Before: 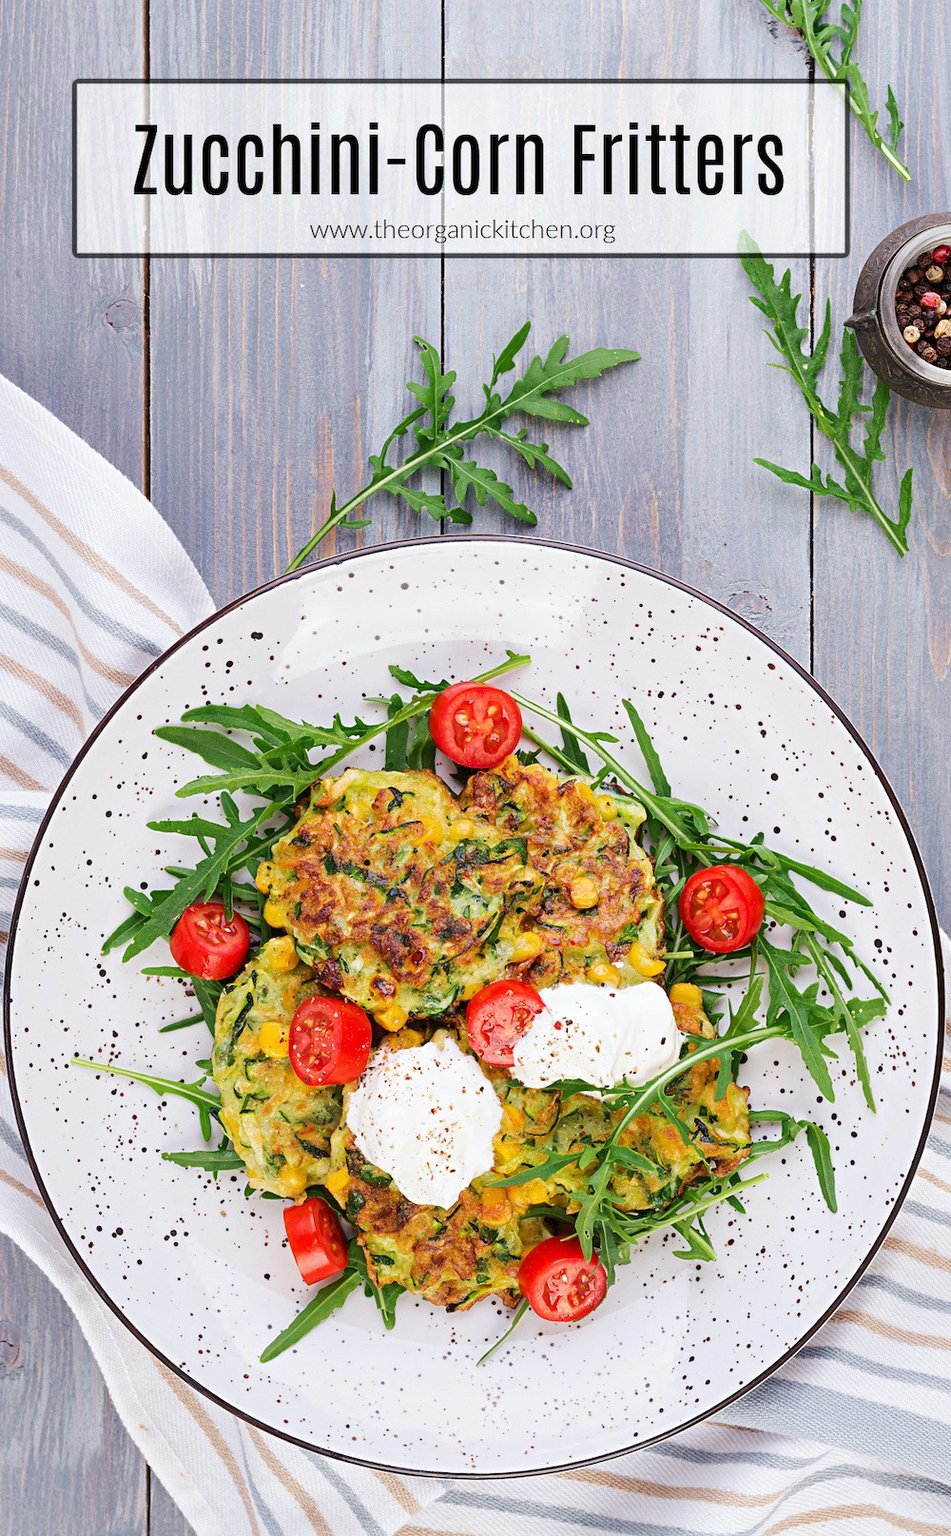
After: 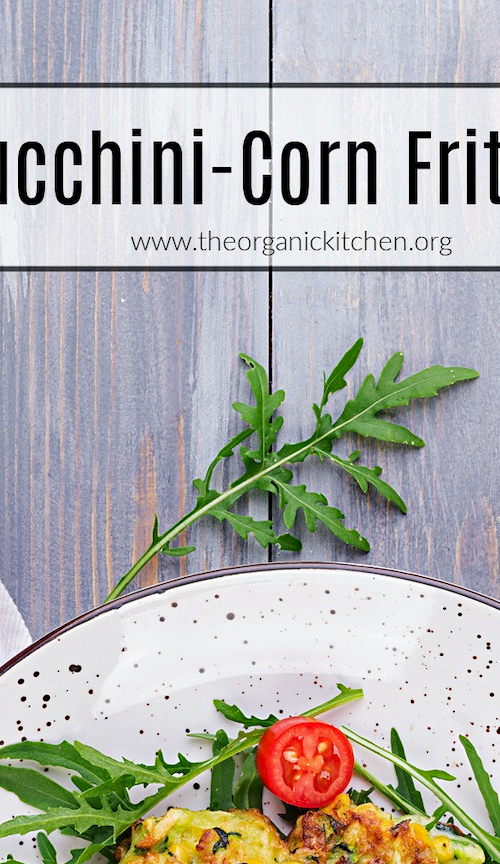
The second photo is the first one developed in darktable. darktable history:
haze removal: compatibility mode true, adaptive false
crop: left 19.556%, right 30.401%, bottom 46.458%
